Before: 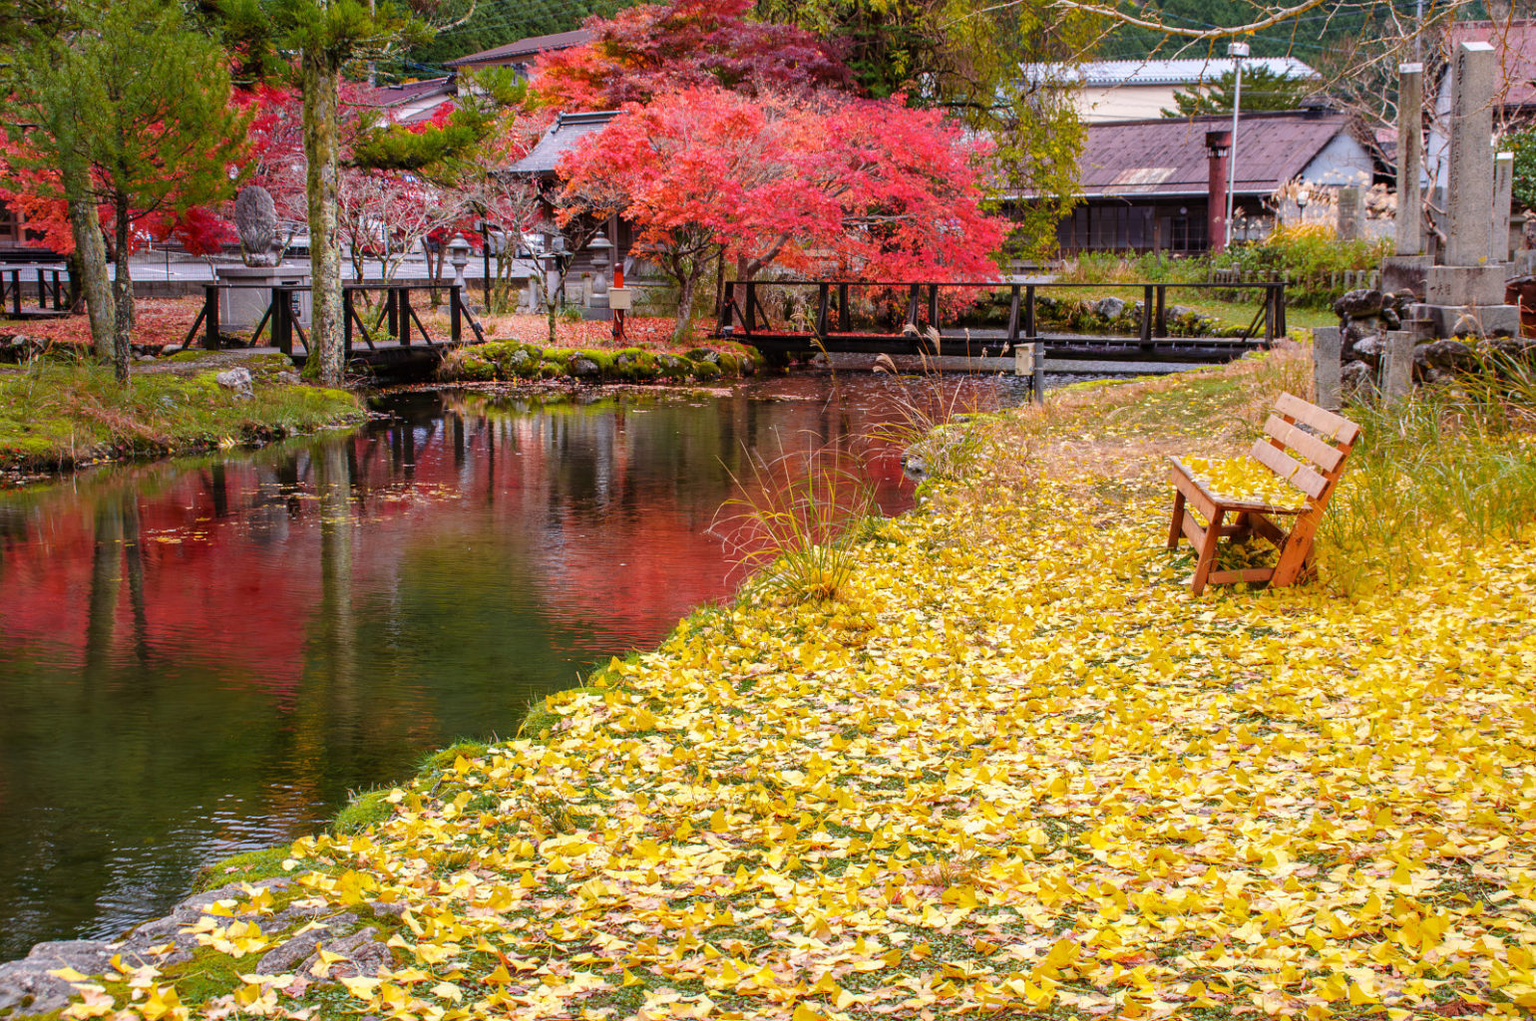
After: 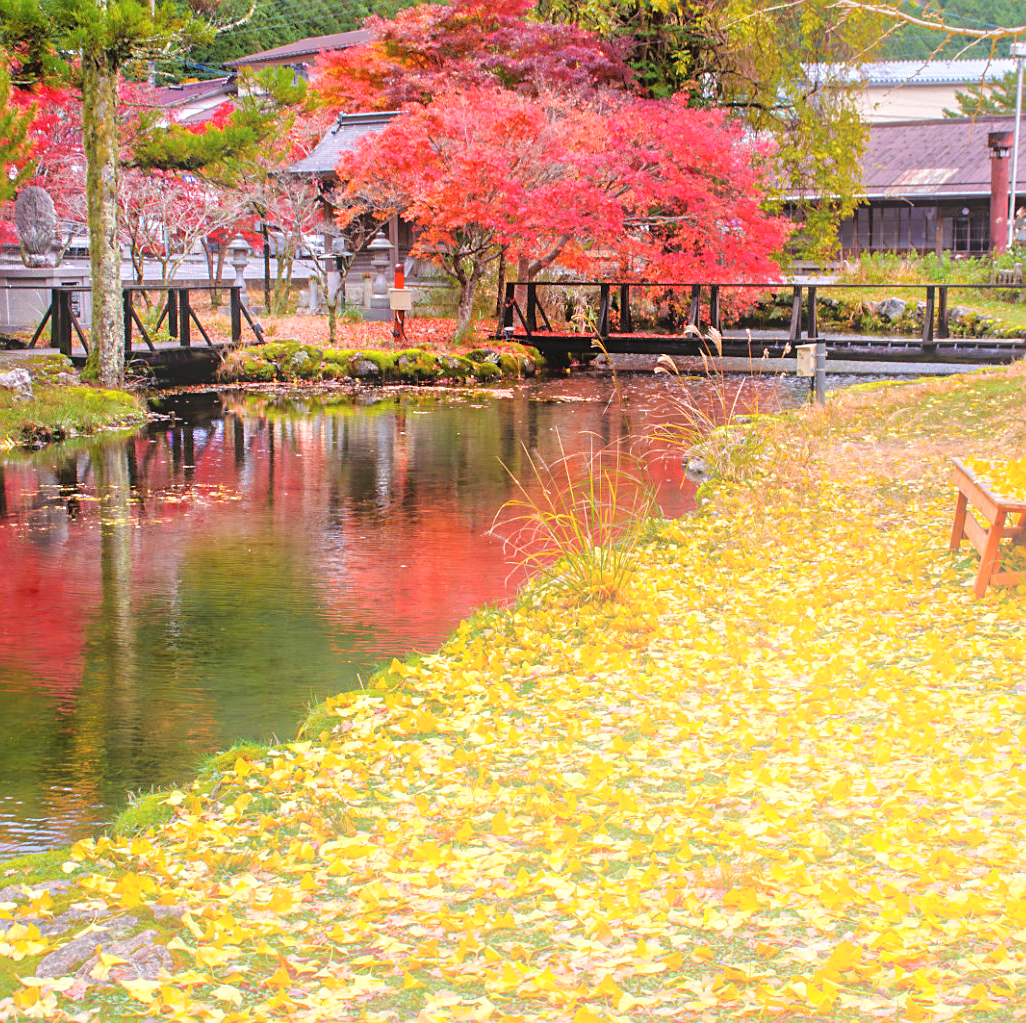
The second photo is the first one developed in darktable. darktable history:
sharpen: on, module defaults
crop and rotate: left 14.385%, right 18.948%
tone equalizer: -7 EV 0.15 EV, -6 EV 0.6 EV, -5 EV 1.15 EV, -4 EV 1.33 EV, -3 EV 1.15 EV, -2 EV 0.6 EV, -1 EV 0.15 EV, mask exposure compensation -0.5 EV
bloom: on, module defaults
contrast equalizer: y [[0.5 ×4, 0.467, 0.376], [0.5 ×6], [0.5 ×6], [0 ×6], [0 ×6]]
